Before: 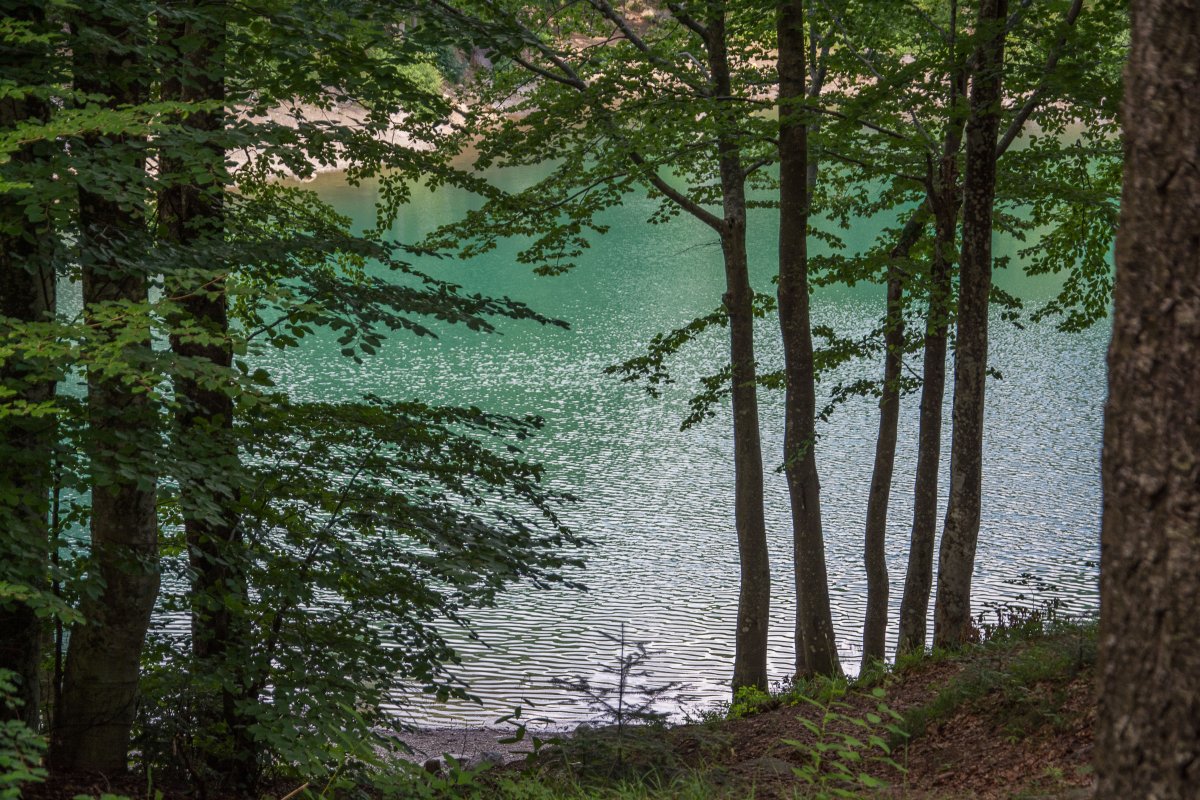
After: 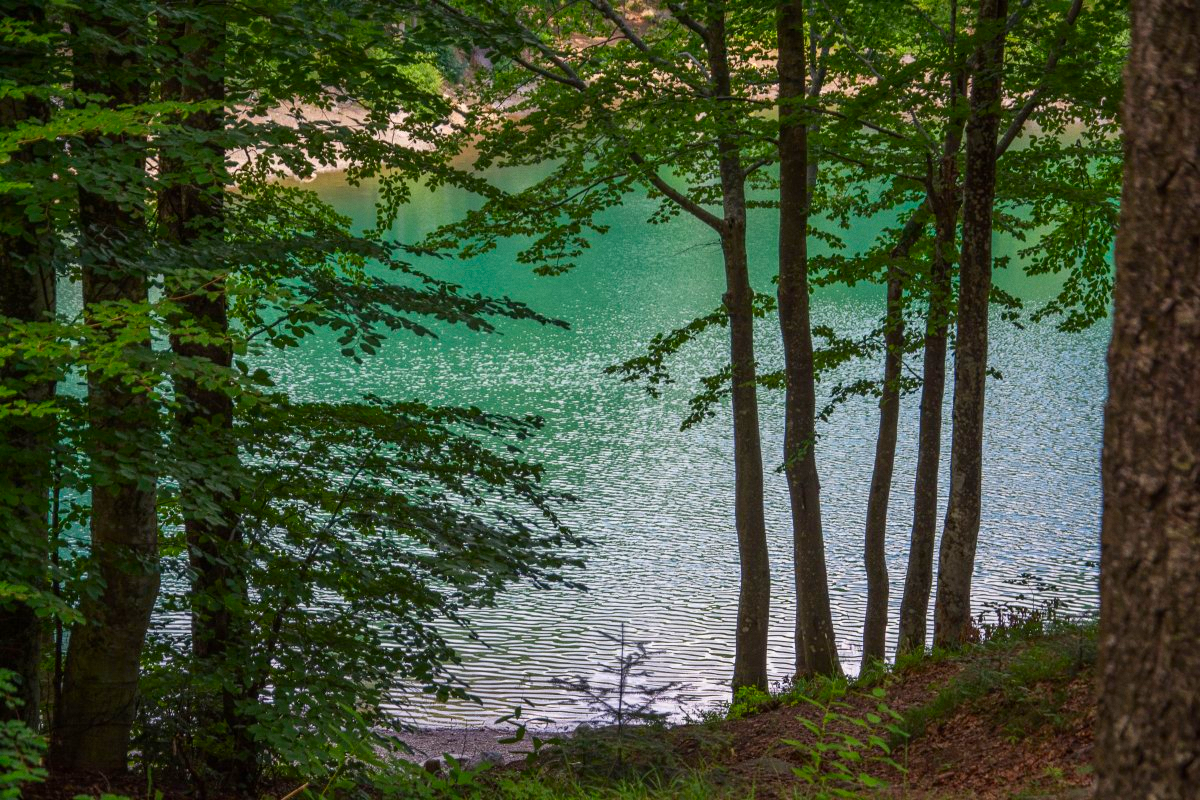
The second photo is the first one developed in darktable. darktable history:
grain: coarseness 0.09 ISO, strength 10%
contrast brightness saturation: saturation 0.5
